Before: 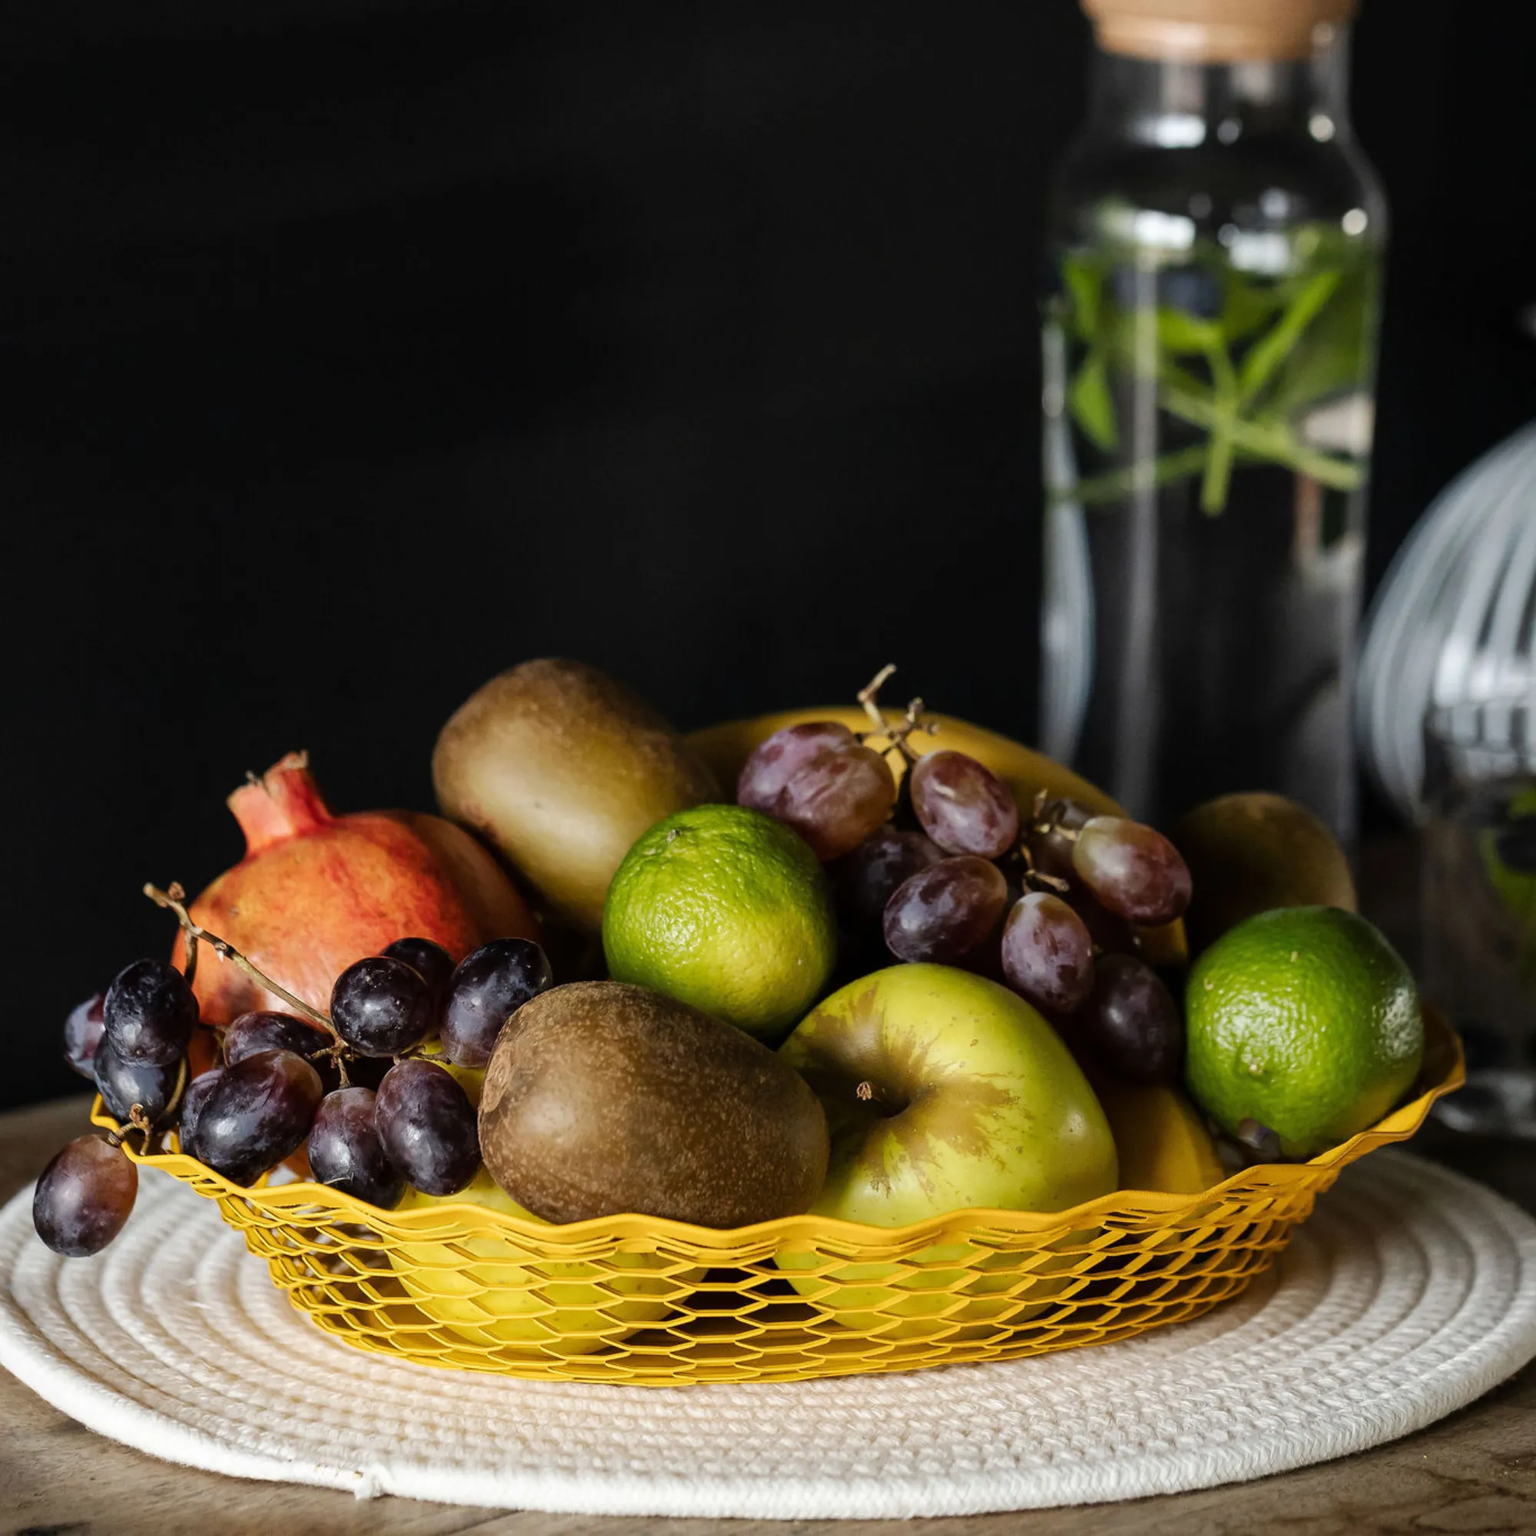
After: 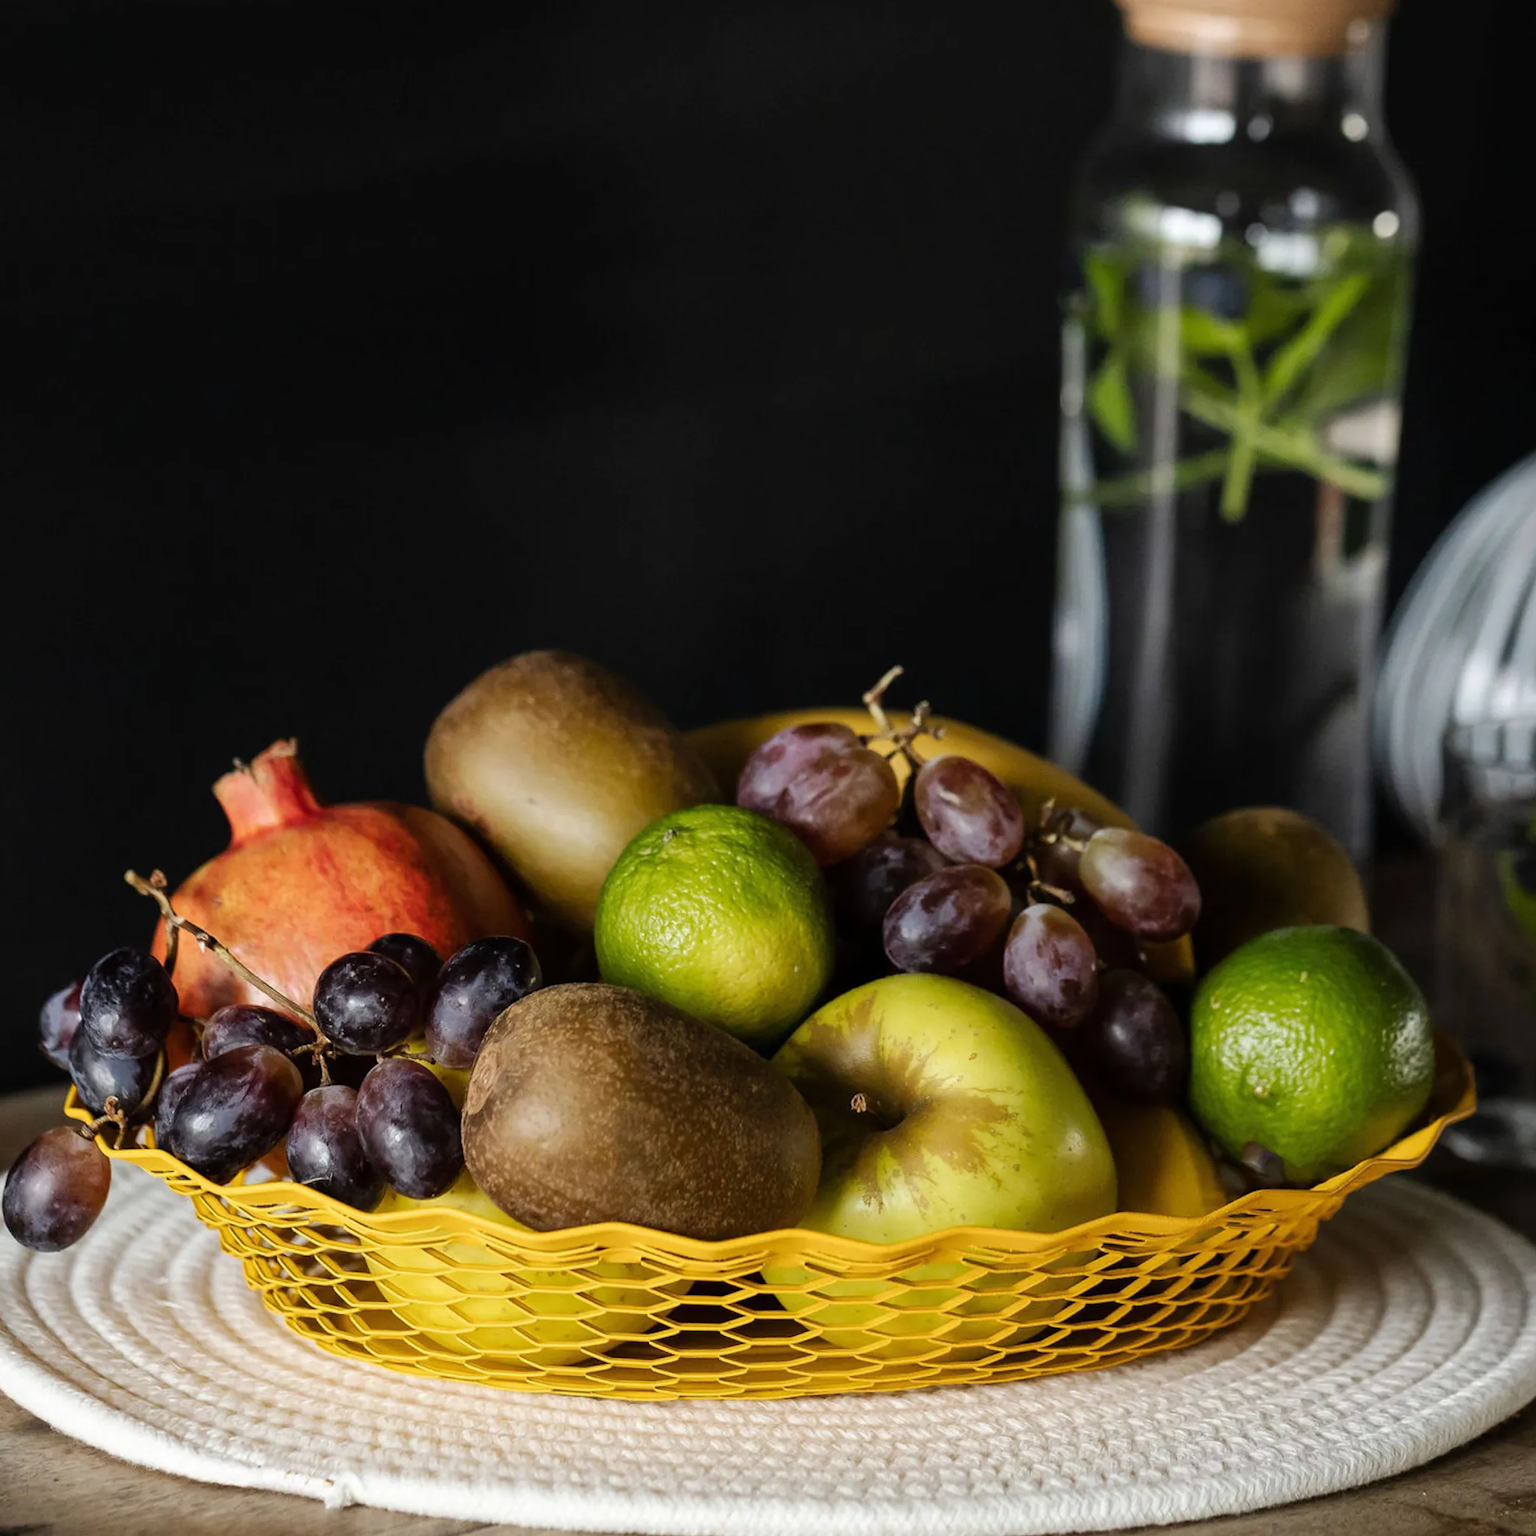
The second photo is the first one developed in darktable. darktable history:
crop and rotate: angle -1.53°
